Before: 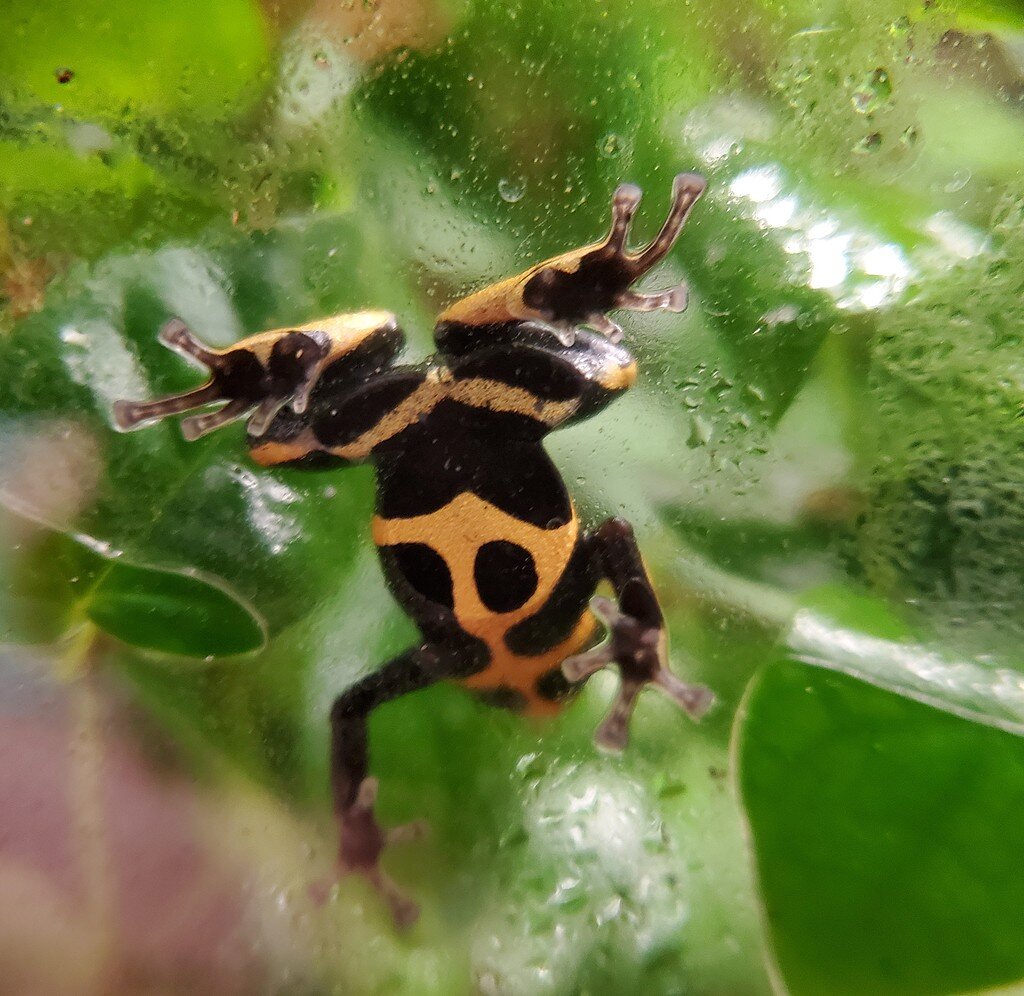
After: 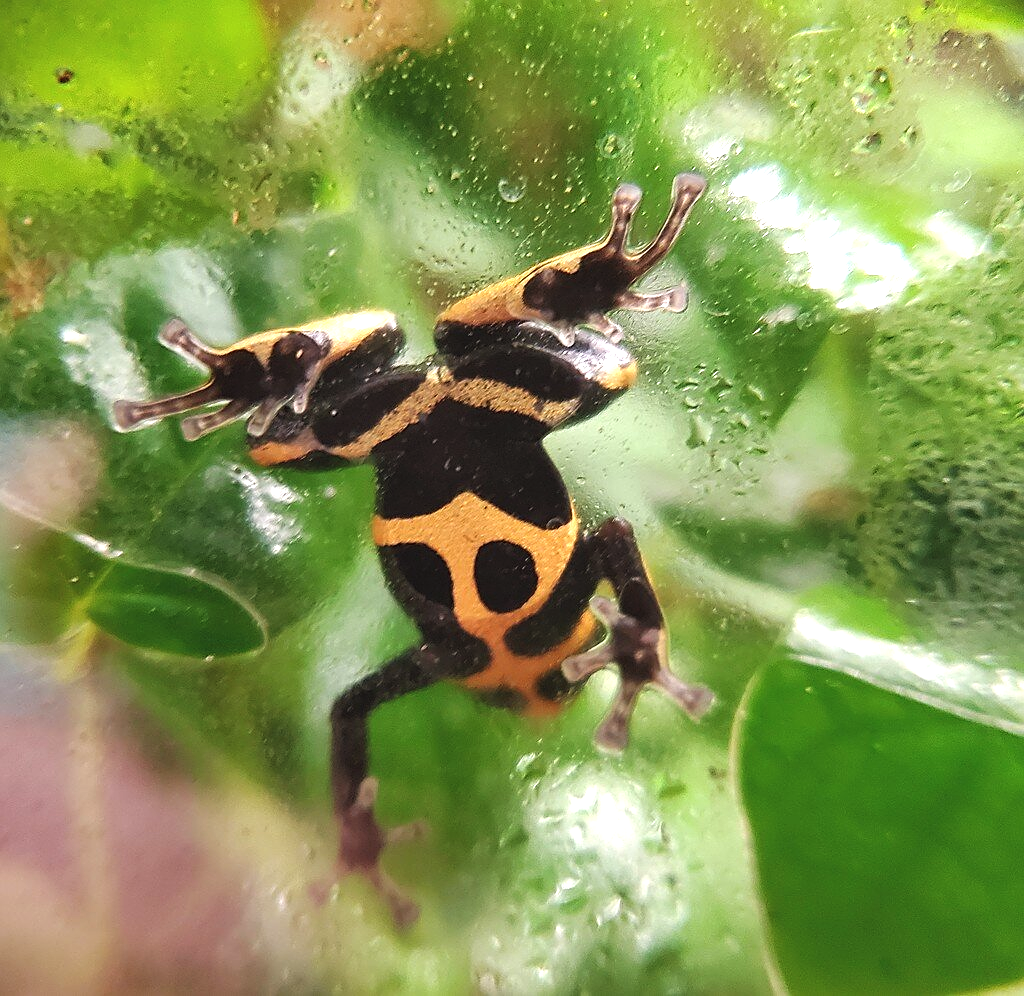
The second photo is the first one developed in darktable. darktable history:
sharpen: on, module defaults
exposure: black level correction -0.005, exposure 0.622 EV, compensate highlight preservation false
